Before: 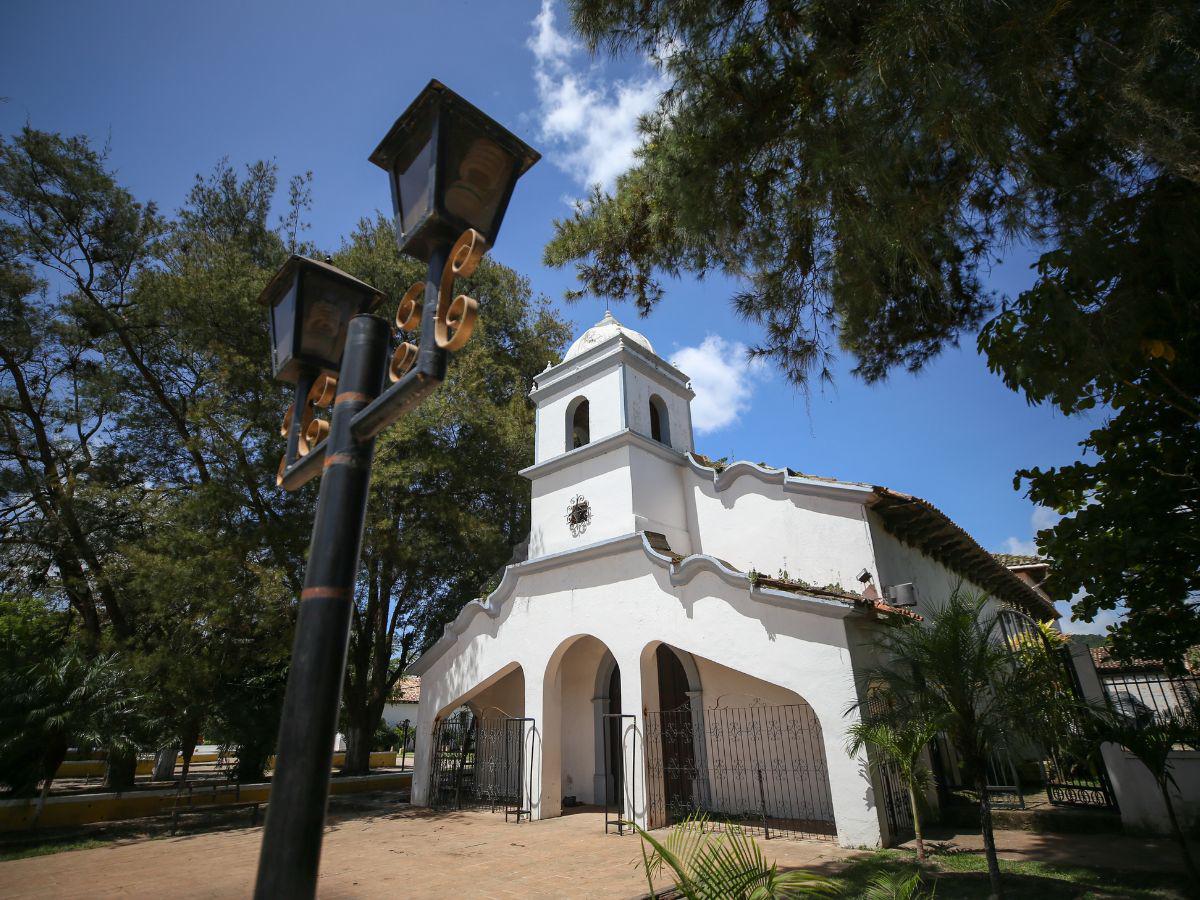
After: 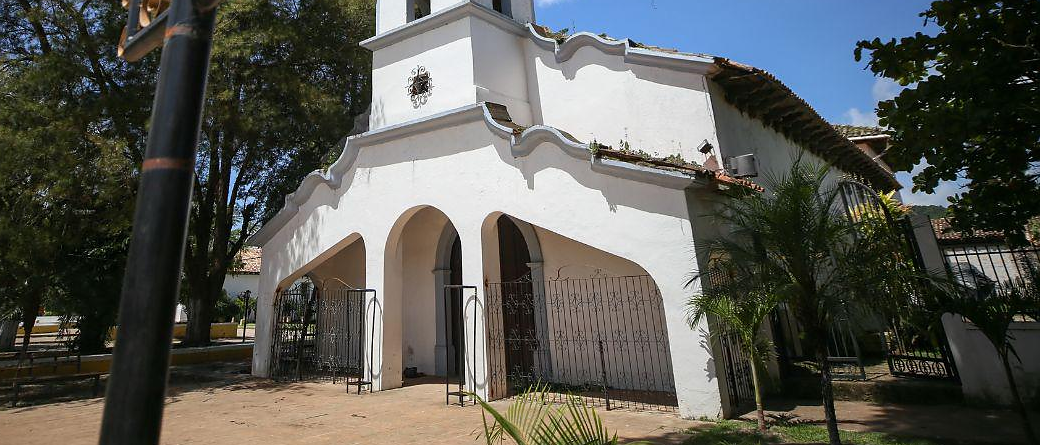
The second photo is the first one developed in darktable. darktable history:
crop and rotate: left 13.295%, top 47.679%, bottom 2.865%
sharpen: radius 0.988, threshold 0.974
